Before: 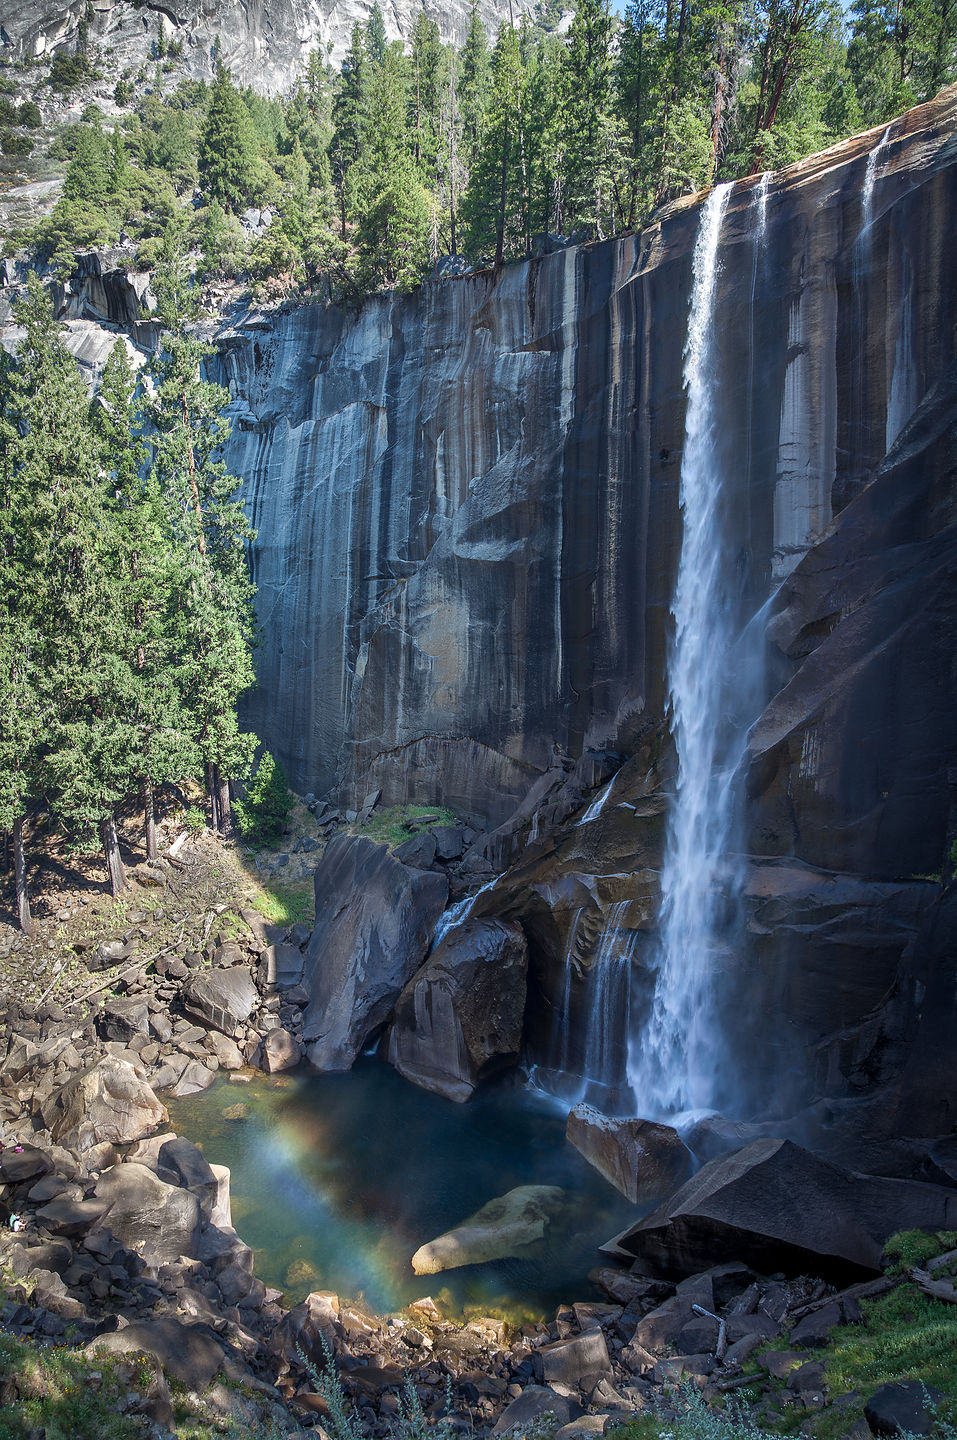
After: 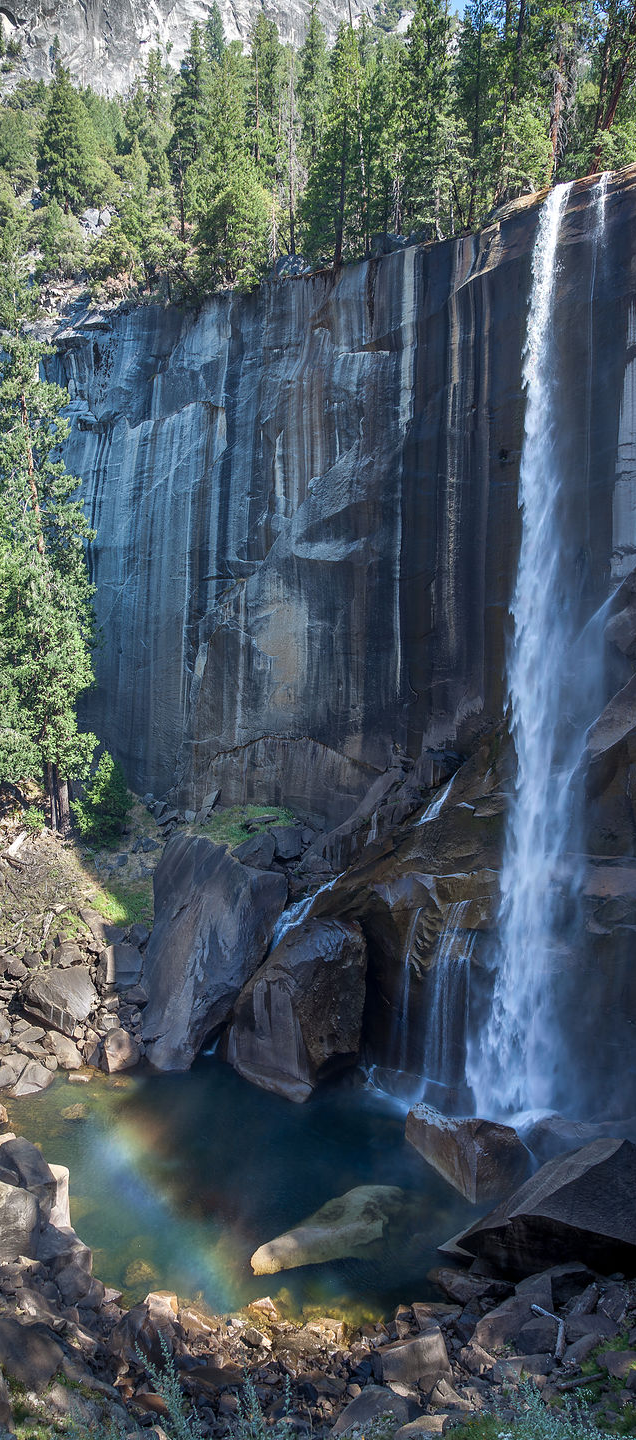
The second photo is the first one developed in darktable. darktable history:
crop: left 16.899%, right 16.556%
